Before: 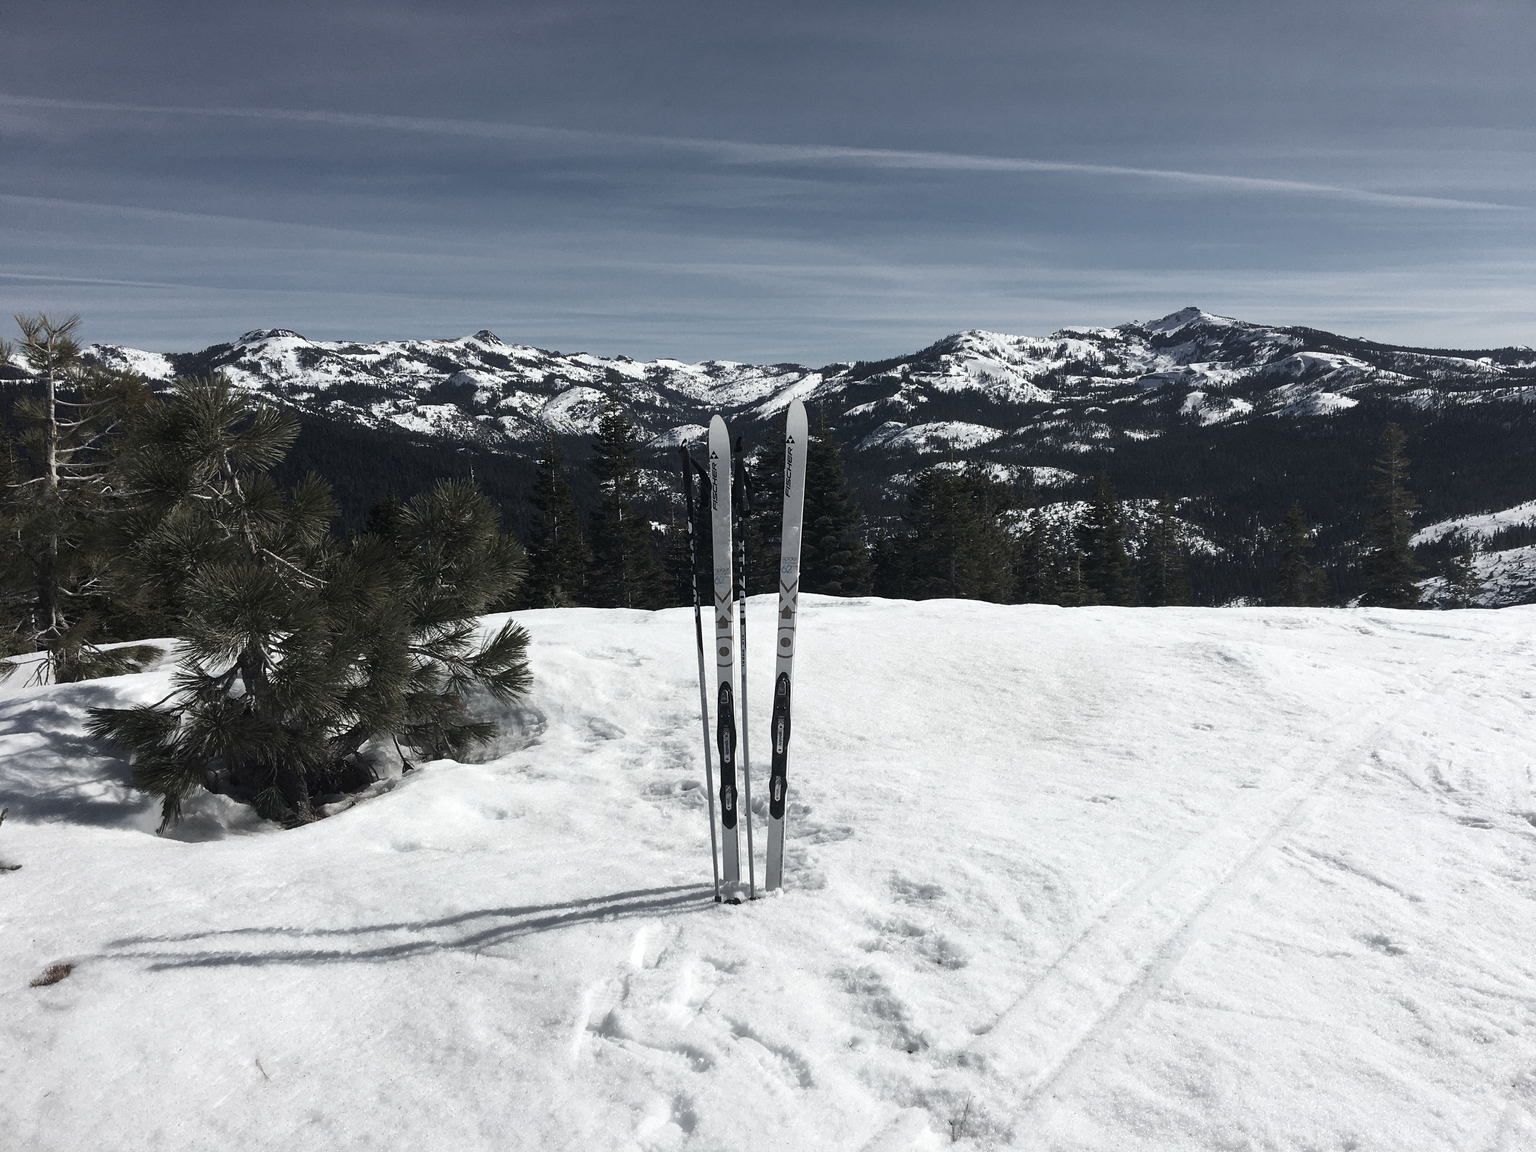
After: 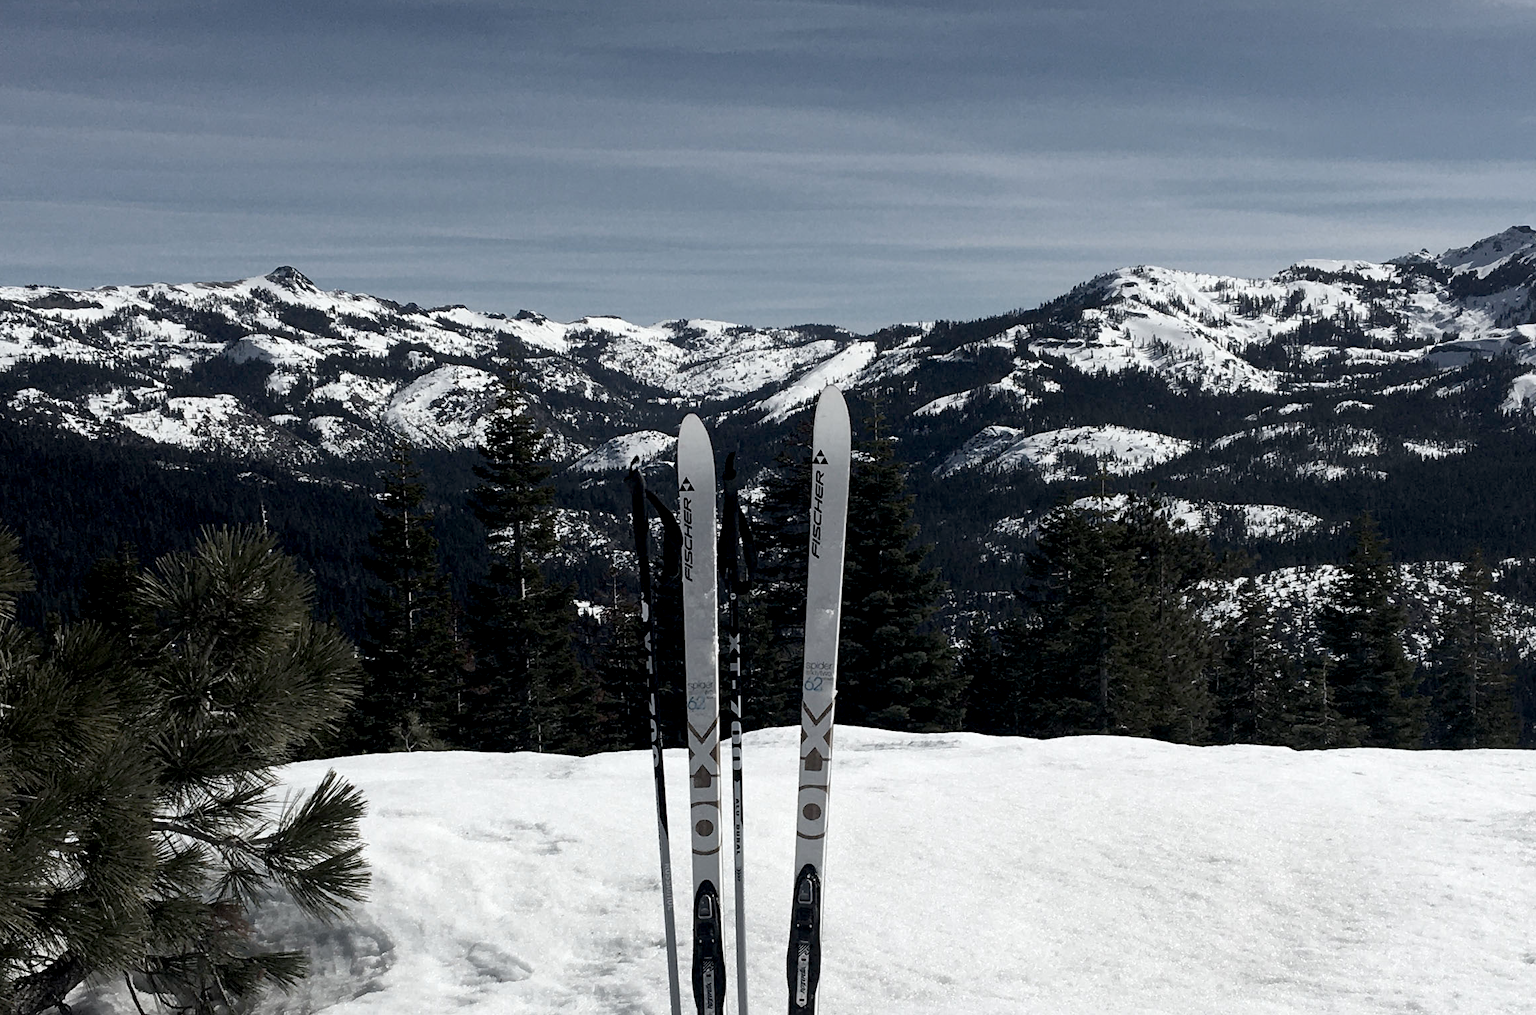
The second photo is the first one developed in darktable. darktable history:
crop: left 20.932%, top 15.471%, right 21.848%, bottom 34.081%
exposure: black level correction 0.01, exposure 0.011 EV, compensate highlight preservation false
